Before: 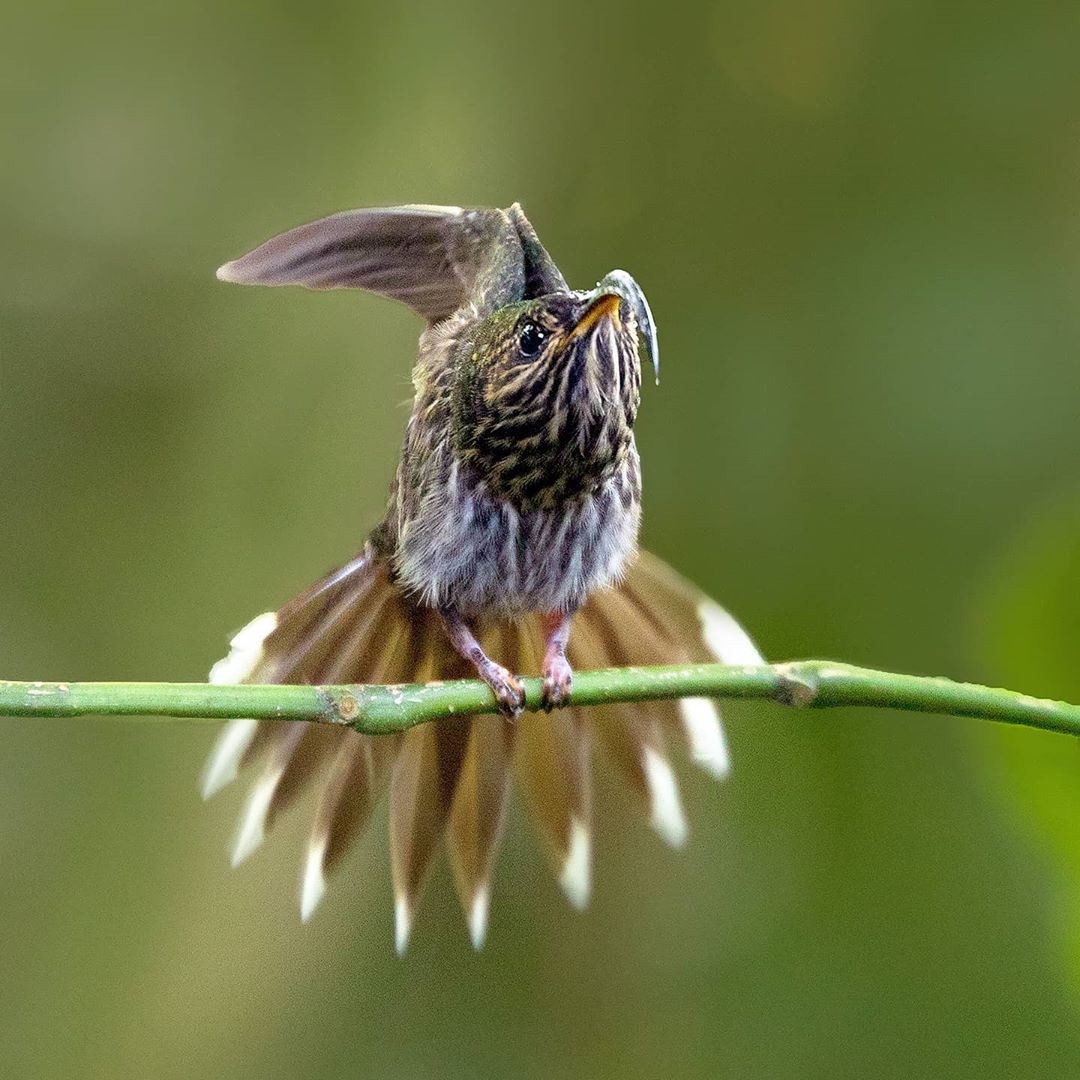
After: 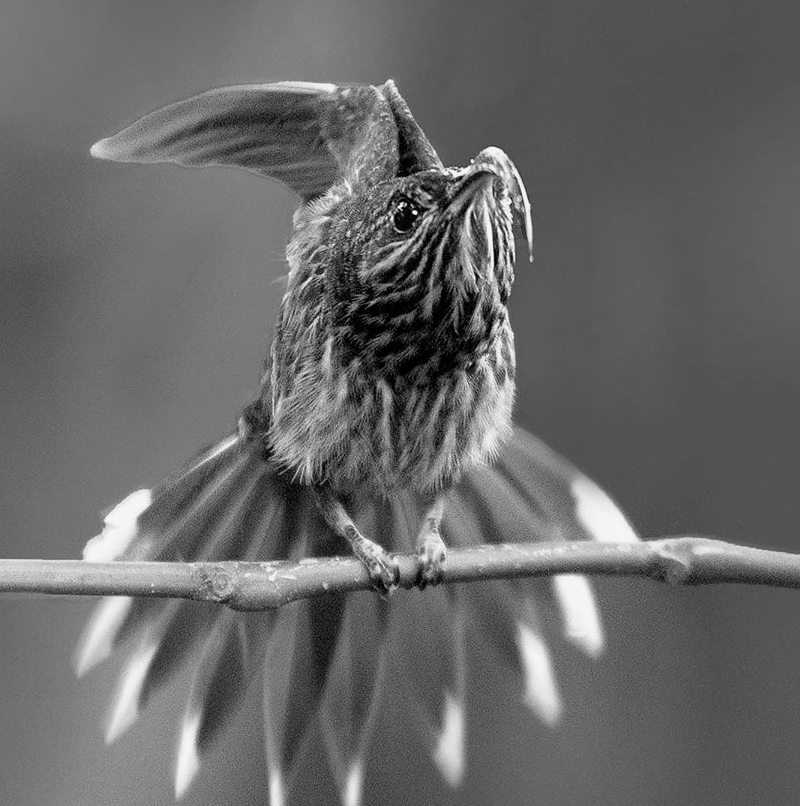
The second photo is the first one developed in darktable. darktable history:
contrast brightness saturation: saturation 0.129
color calibration: output gray [0.267, 0.423, 0.261, 0], illuminant custom, x 0.348, y 0.366, temperature 4909.43 K
crop and rotate: left 11.837%, top 11.479%, right 14.006%, bottom 13.814%
exposure: black level correction 0.001, compensate highlight preservation false
